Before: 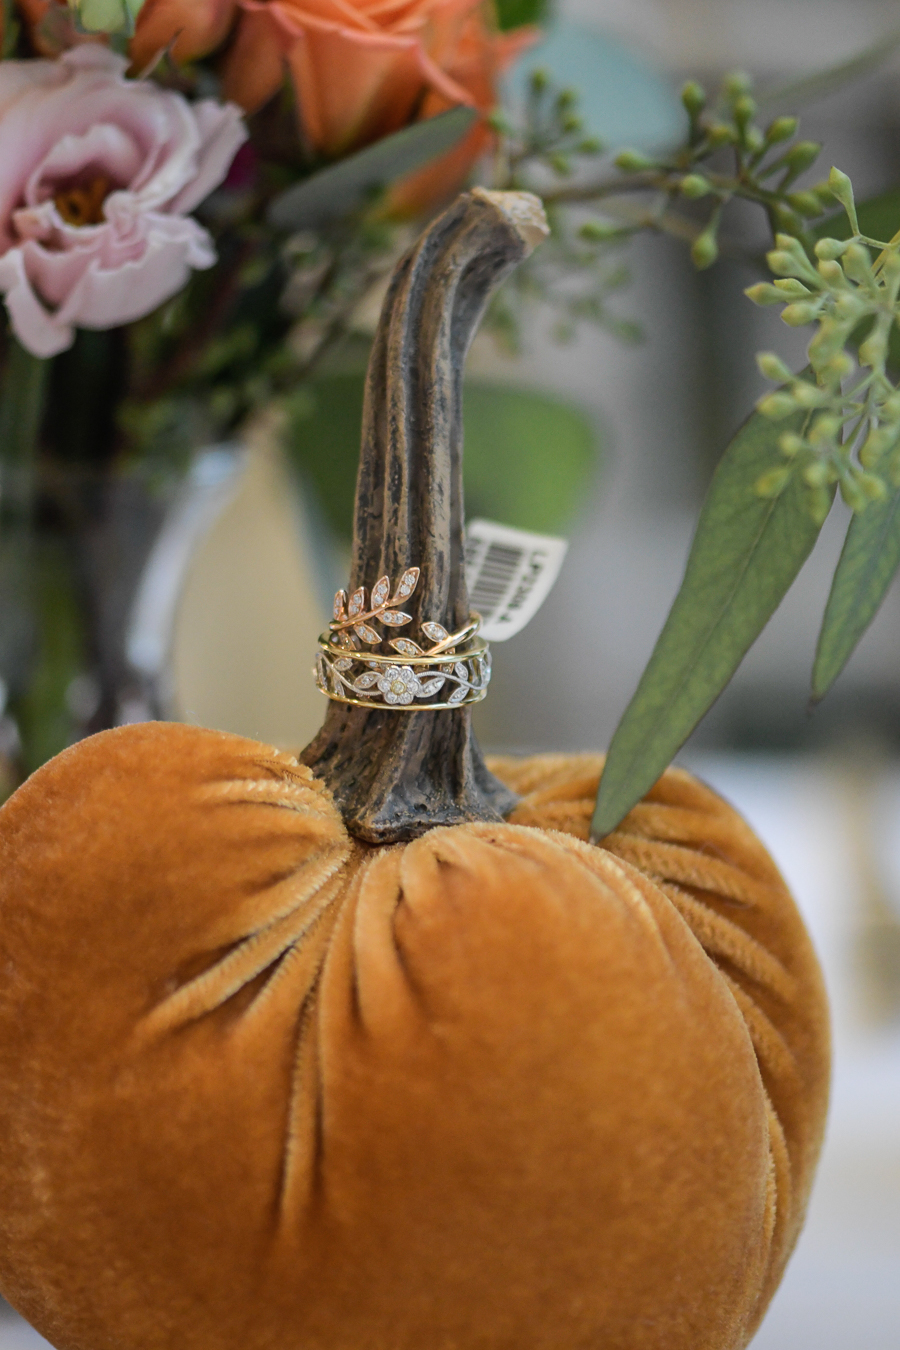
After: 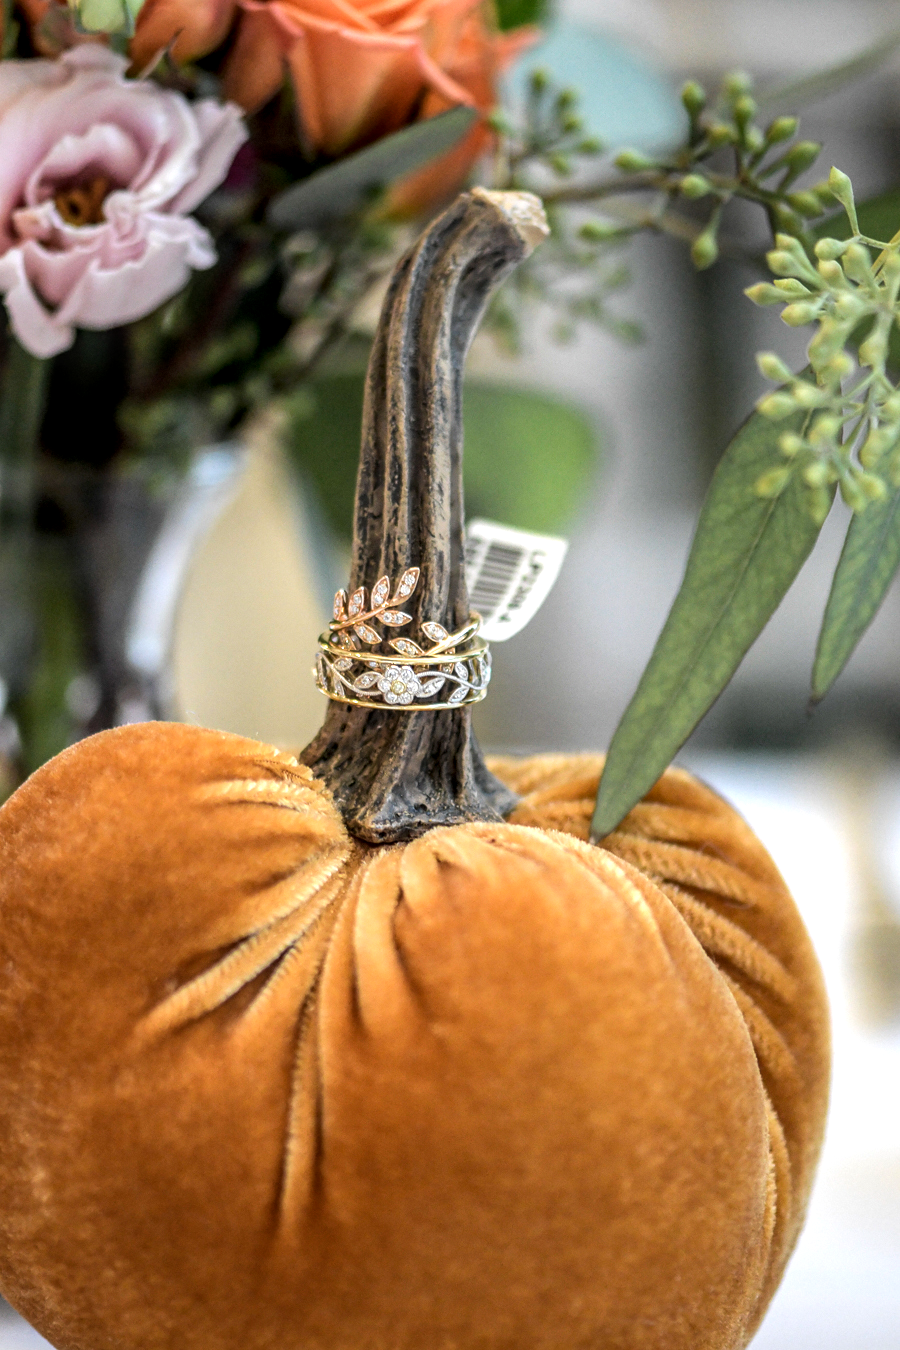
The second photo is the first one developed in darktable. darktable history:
local contrast: highlights 62%, detail 143%, midtone range 0.427
tone equalizer: -8 EV -0.759 EV, -7 EV -0.667 EV, -6 EV -0.567 EV, -5 EV -0.391 EV, -3 EV 0.369 EV, -2 EV 0.6 EV, -1 EV 0.679 EV, +0 EV 0.735 EV
